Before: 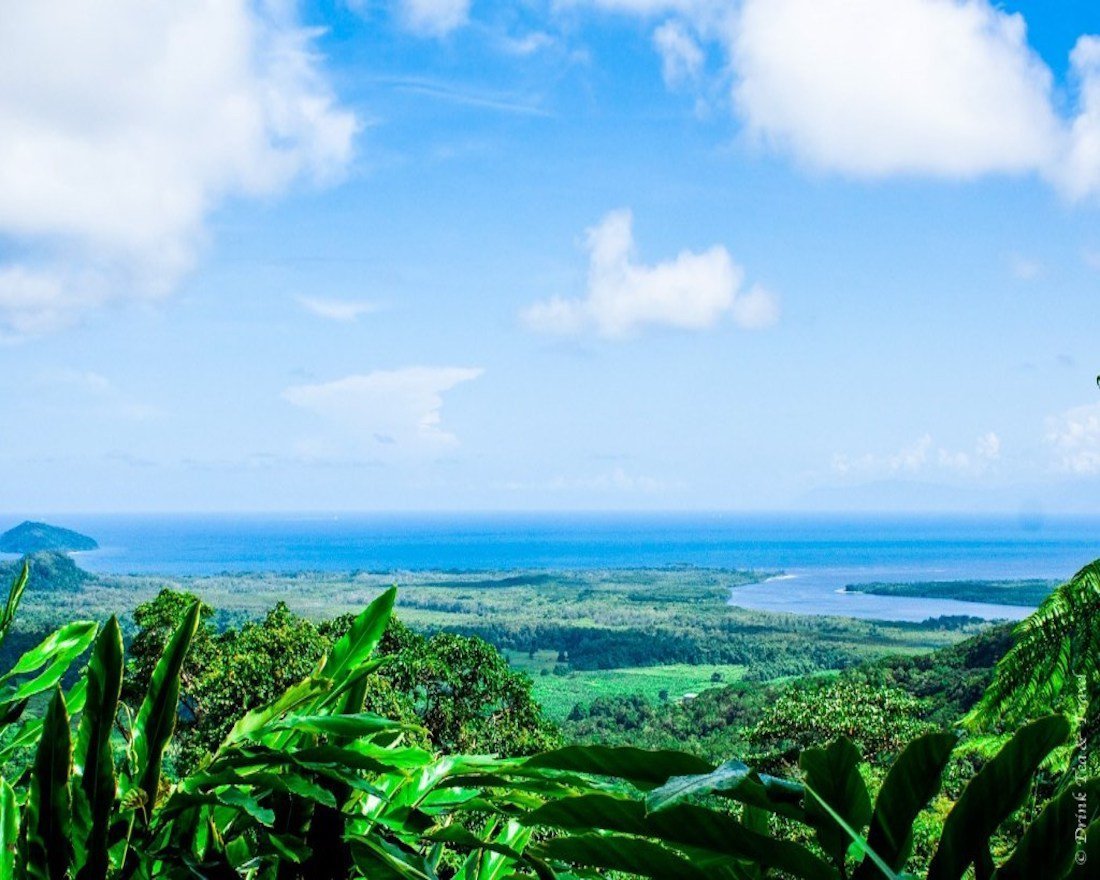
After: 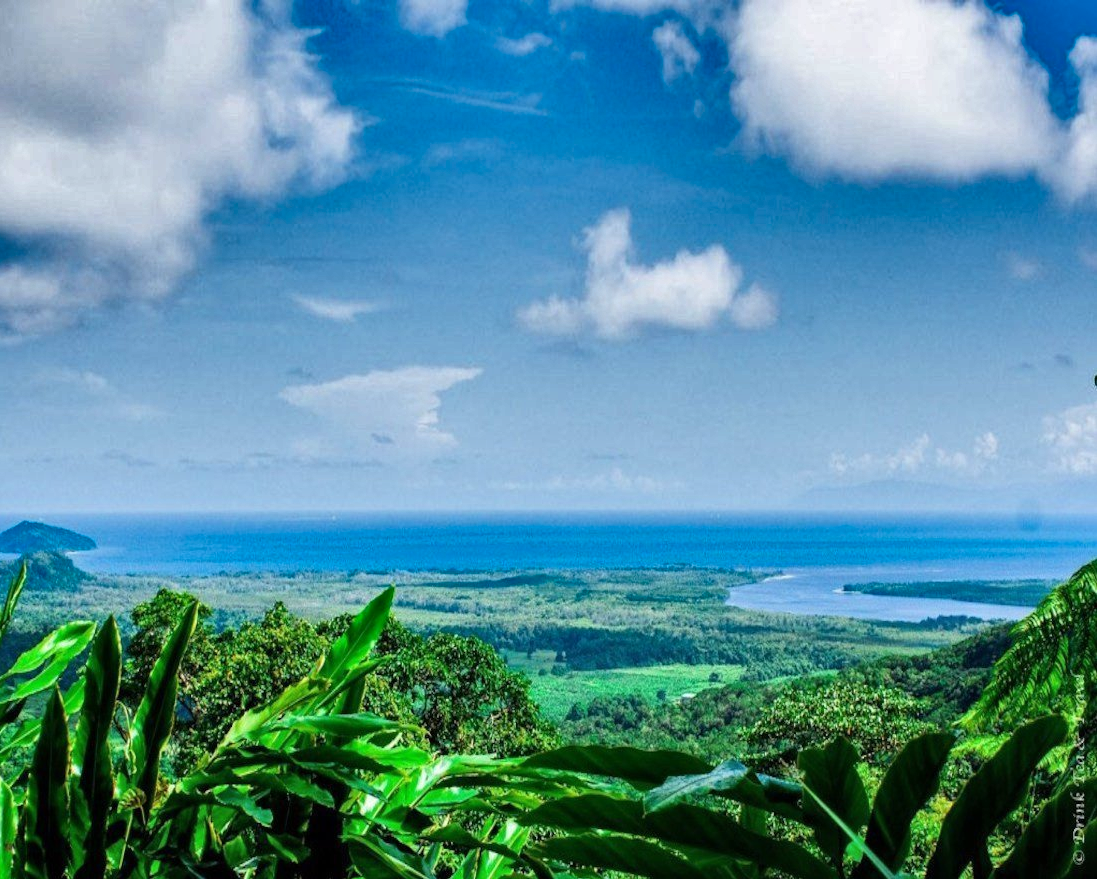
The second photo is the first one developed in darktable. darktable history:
crop and rotate: left 0.192%, bottom 0.003%
shadows and highlights: shadows 24.5, highlights -76.55, soften with gaussian
